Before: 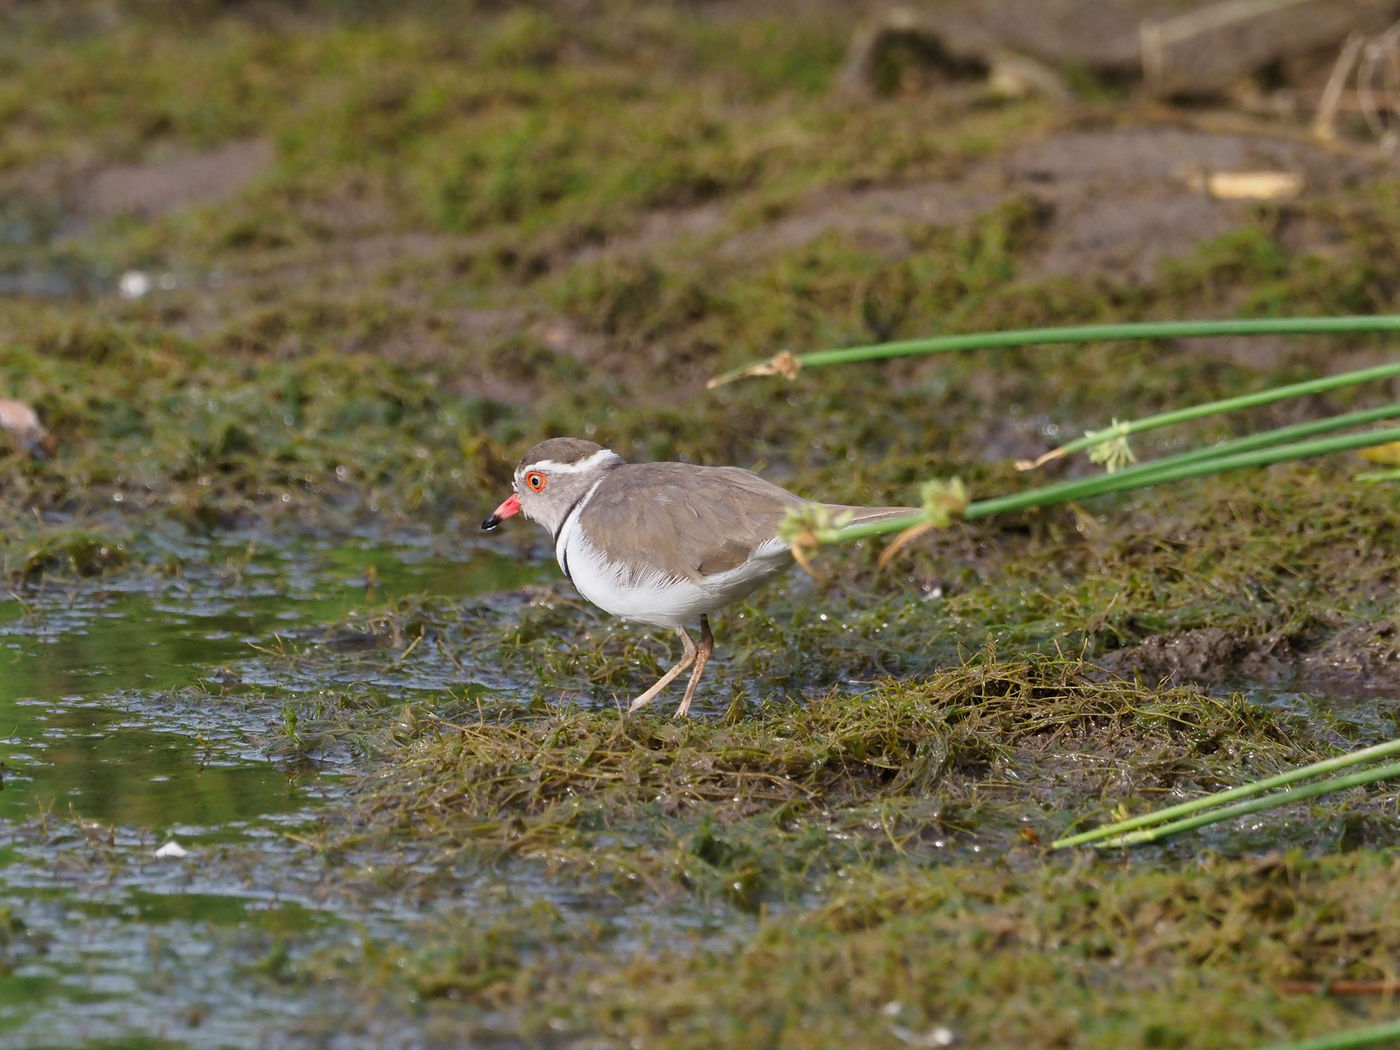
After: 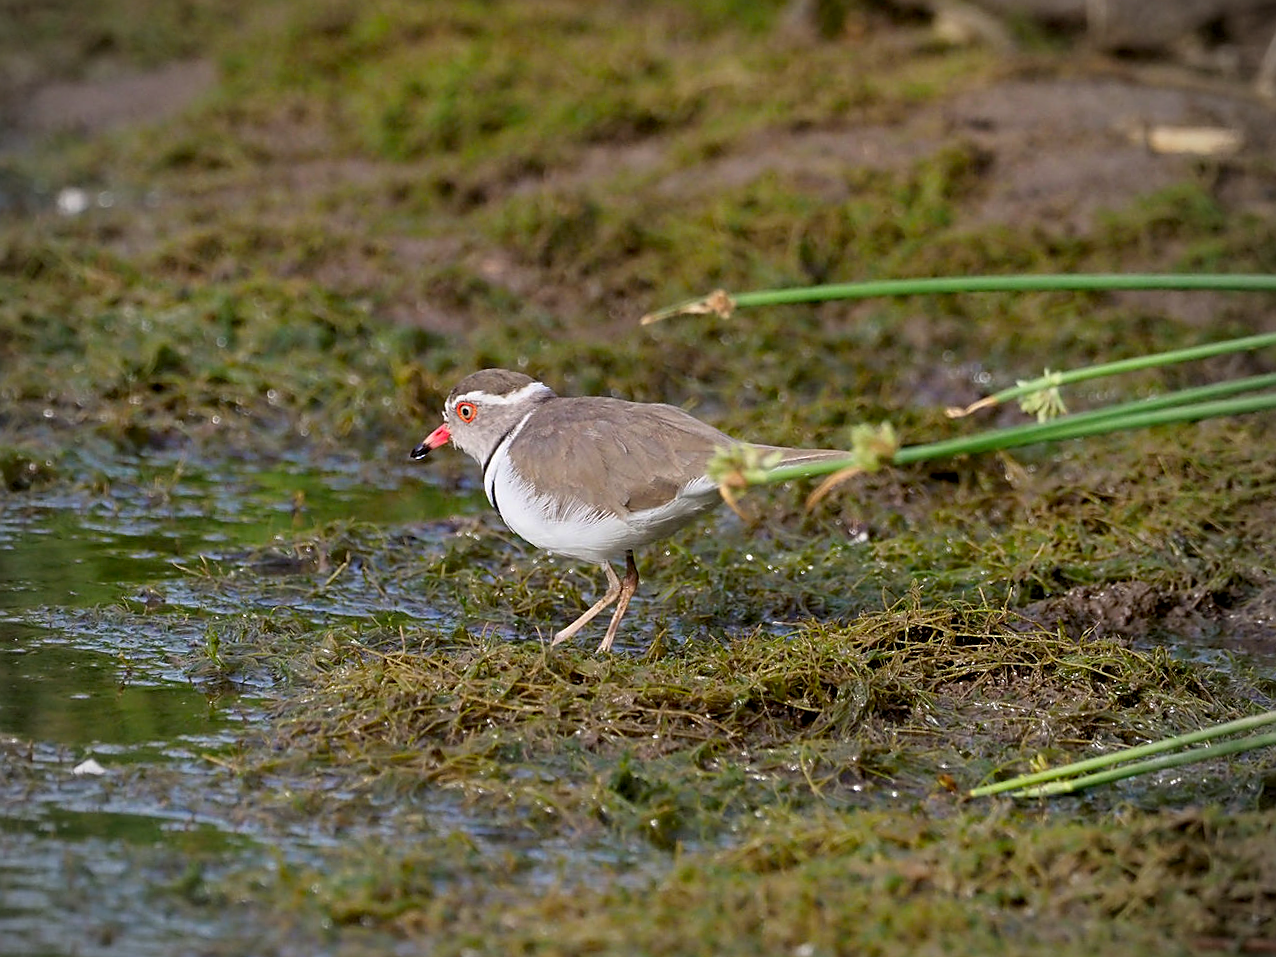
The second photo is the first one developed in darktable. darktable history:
sharpen: on, module defaults
crop and rotate: angle -1.96°, left 3.097%, top 4.154%, right 1.586%, bottom 0.529%
color zones: curves: ch1 [(0.25, 0.5) (0.747, 0.71)]
vignetting: on, module defaults
exposure: black level correction 0.01, exposure 0.011 EV, compensate highlight preservation false
